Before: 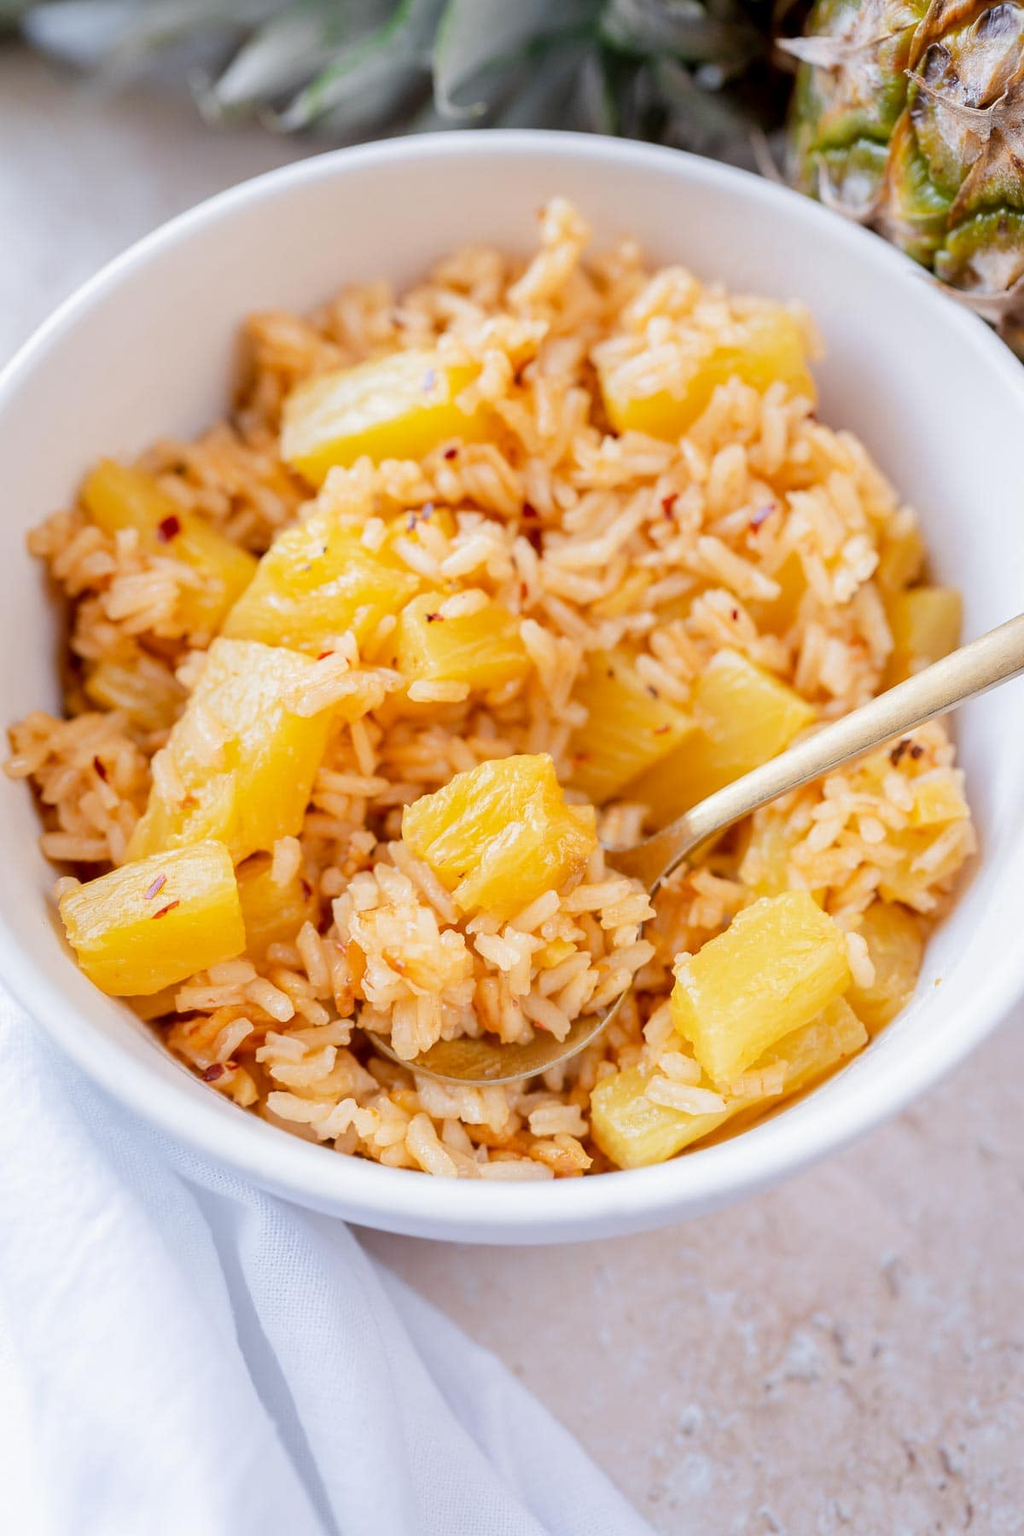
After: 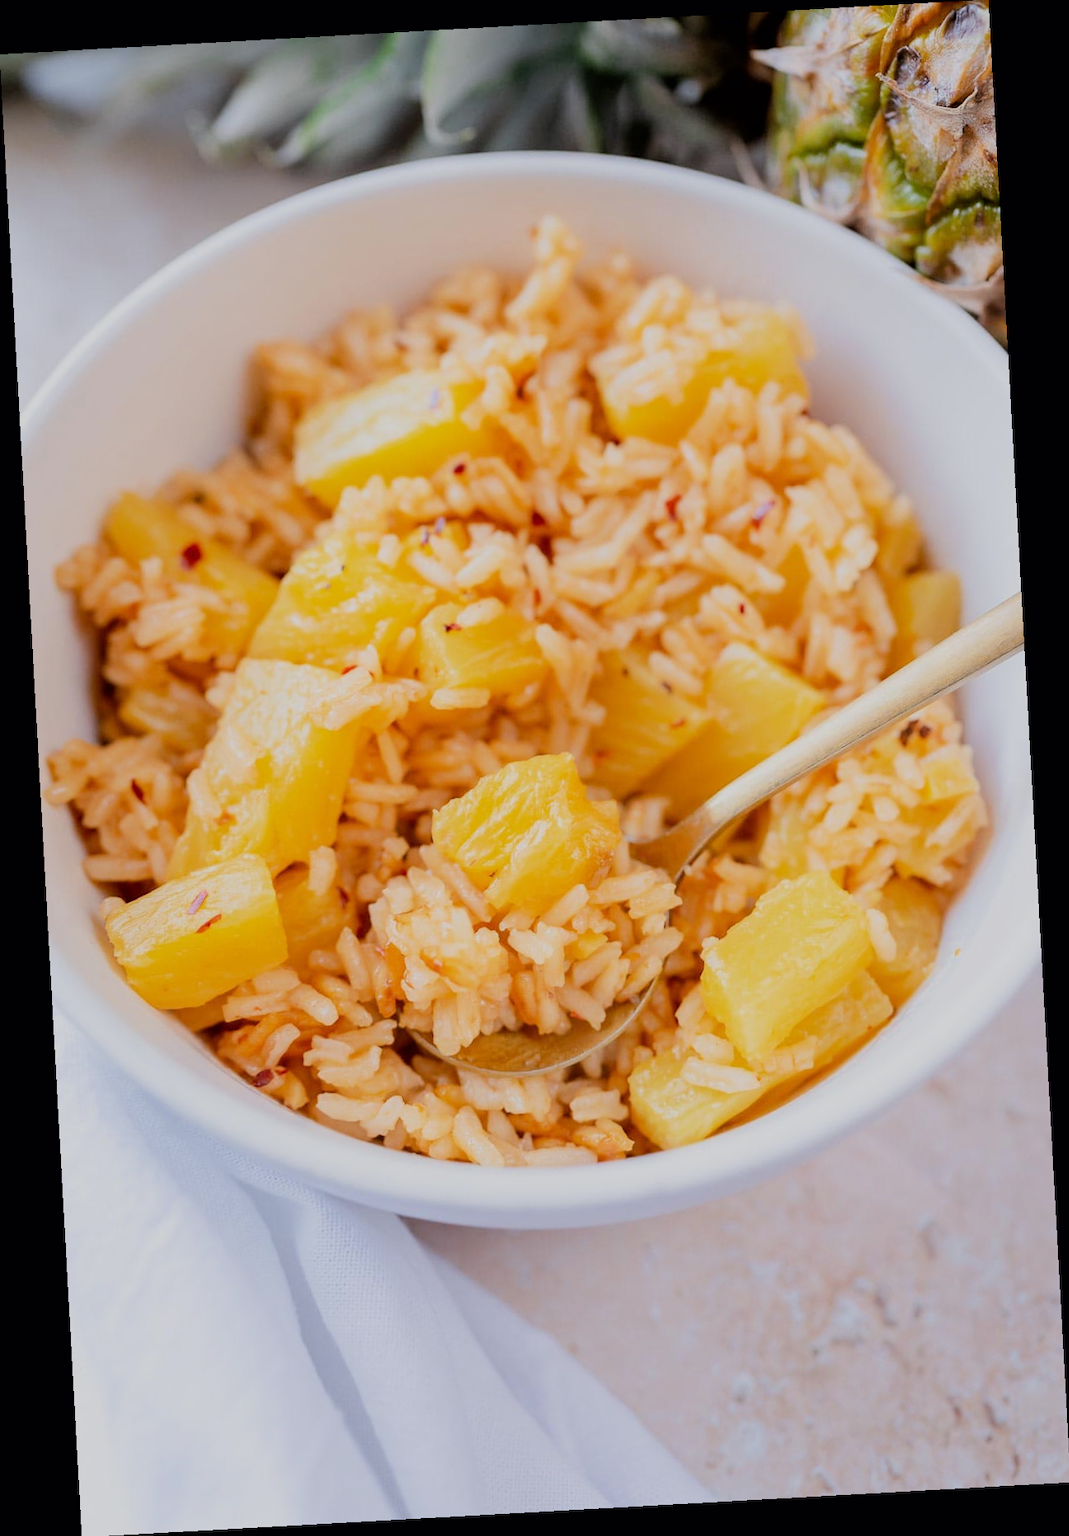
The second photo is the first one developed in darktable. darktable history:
filmic rgb: black relative exposure -7.65 EV, white relative exposure 4.56 EV, hardness 3.61, color science v6 (2022)
rotate and perspective: rotation -3.18°, automatic cropping off
